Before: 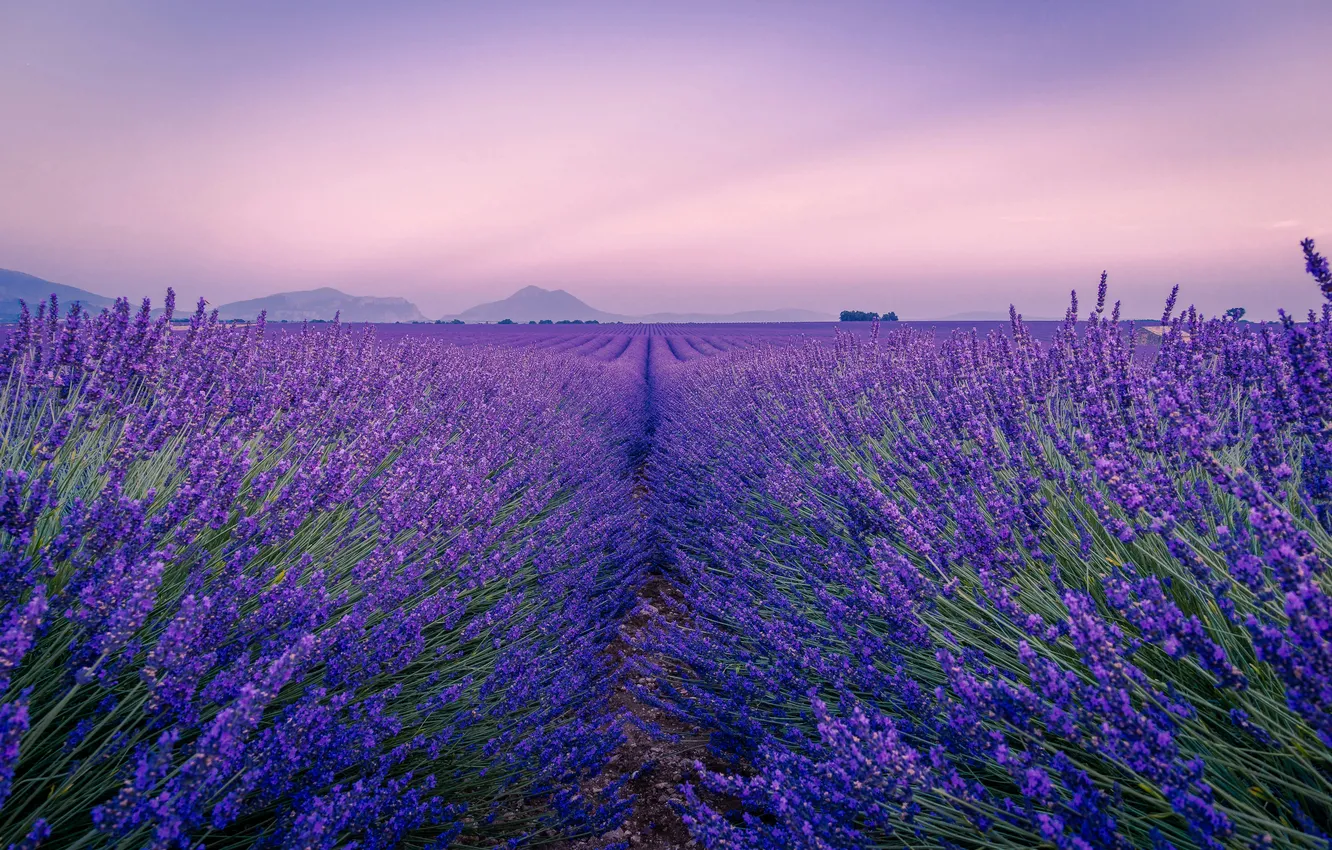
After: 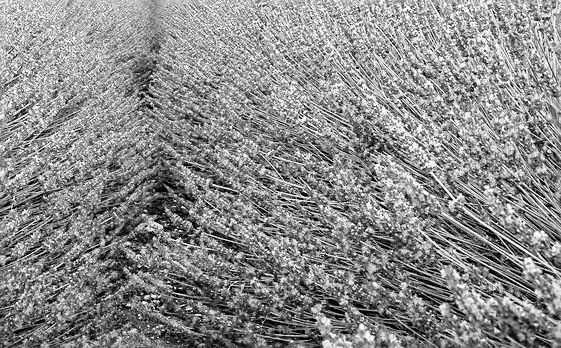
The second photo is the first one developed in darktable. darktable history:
base curve: curves: ch0 [(0, 0) (0.012, 0.01) (0.073, 0.168) (0.31, 0.711) (0.645, 0.957) (1, 1)], preserve colors none
sharpen: on, module defaults
white balance: red 1.188, blue 1.11
color calibration: output gray [0.22, 0.42, 0.37, 0], gray › normalize channels true, illuminant same as pipeline (D50), adaptation XYZ, x 0.346, y 0.359, gamut compression 0
crop: left 37.221%, top 45.169%, right 20.63%, bottom 13.777%
